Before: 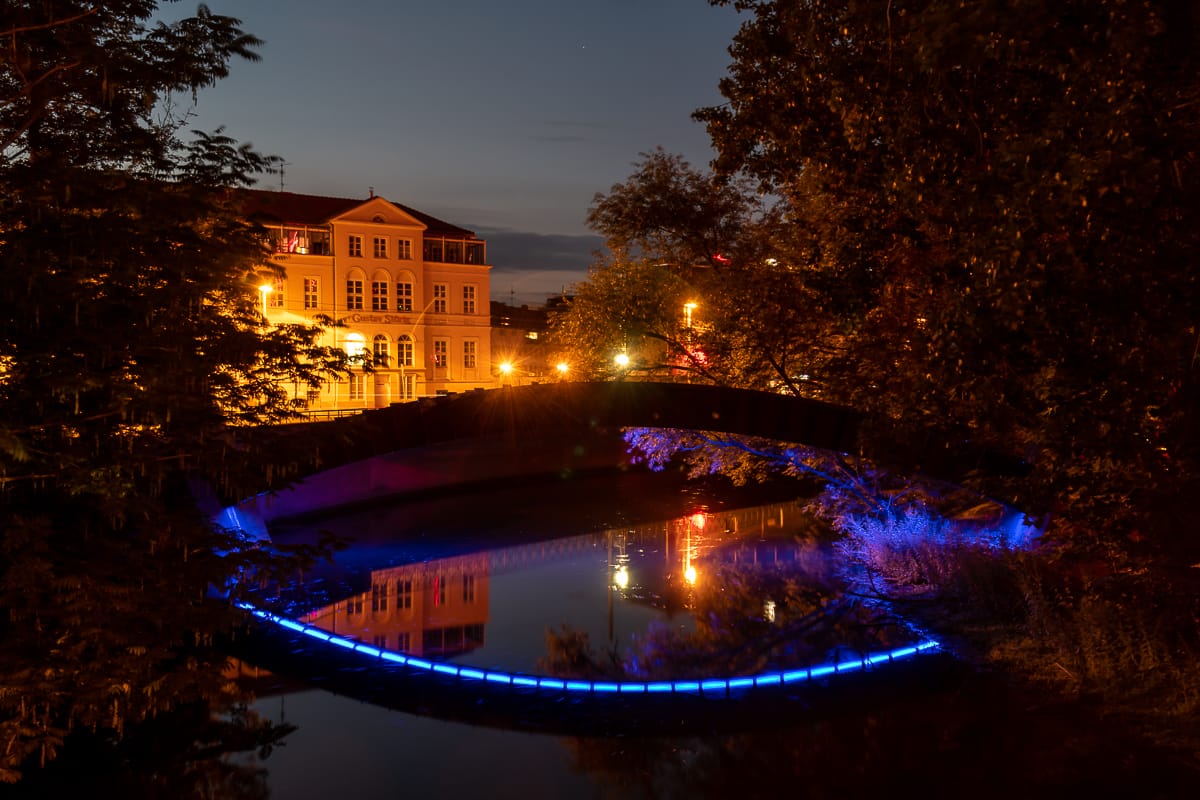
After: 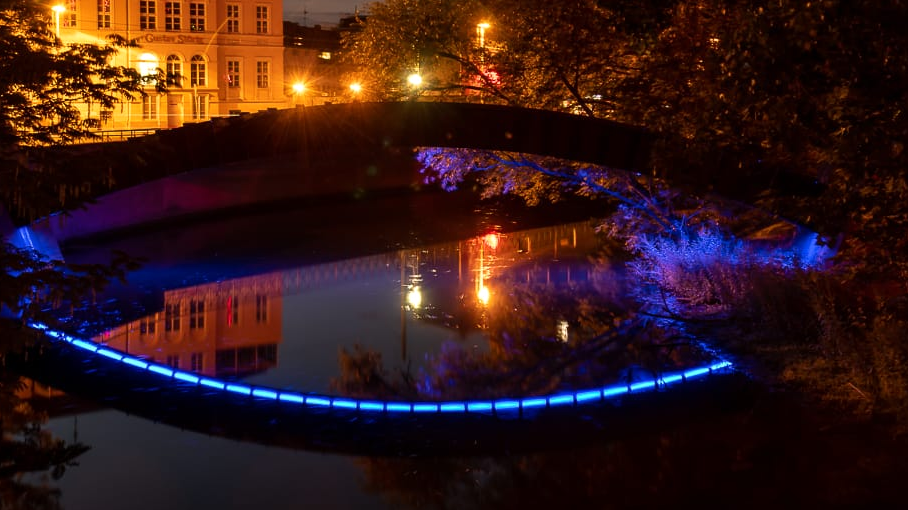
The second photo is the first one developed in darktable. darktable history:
crop and rotate: left 17.299%, top 35.115%, right 7.015%, bottom 1.024%
shadows and highlights: shadows -10, white point adjustment 1.5, highlights 10
